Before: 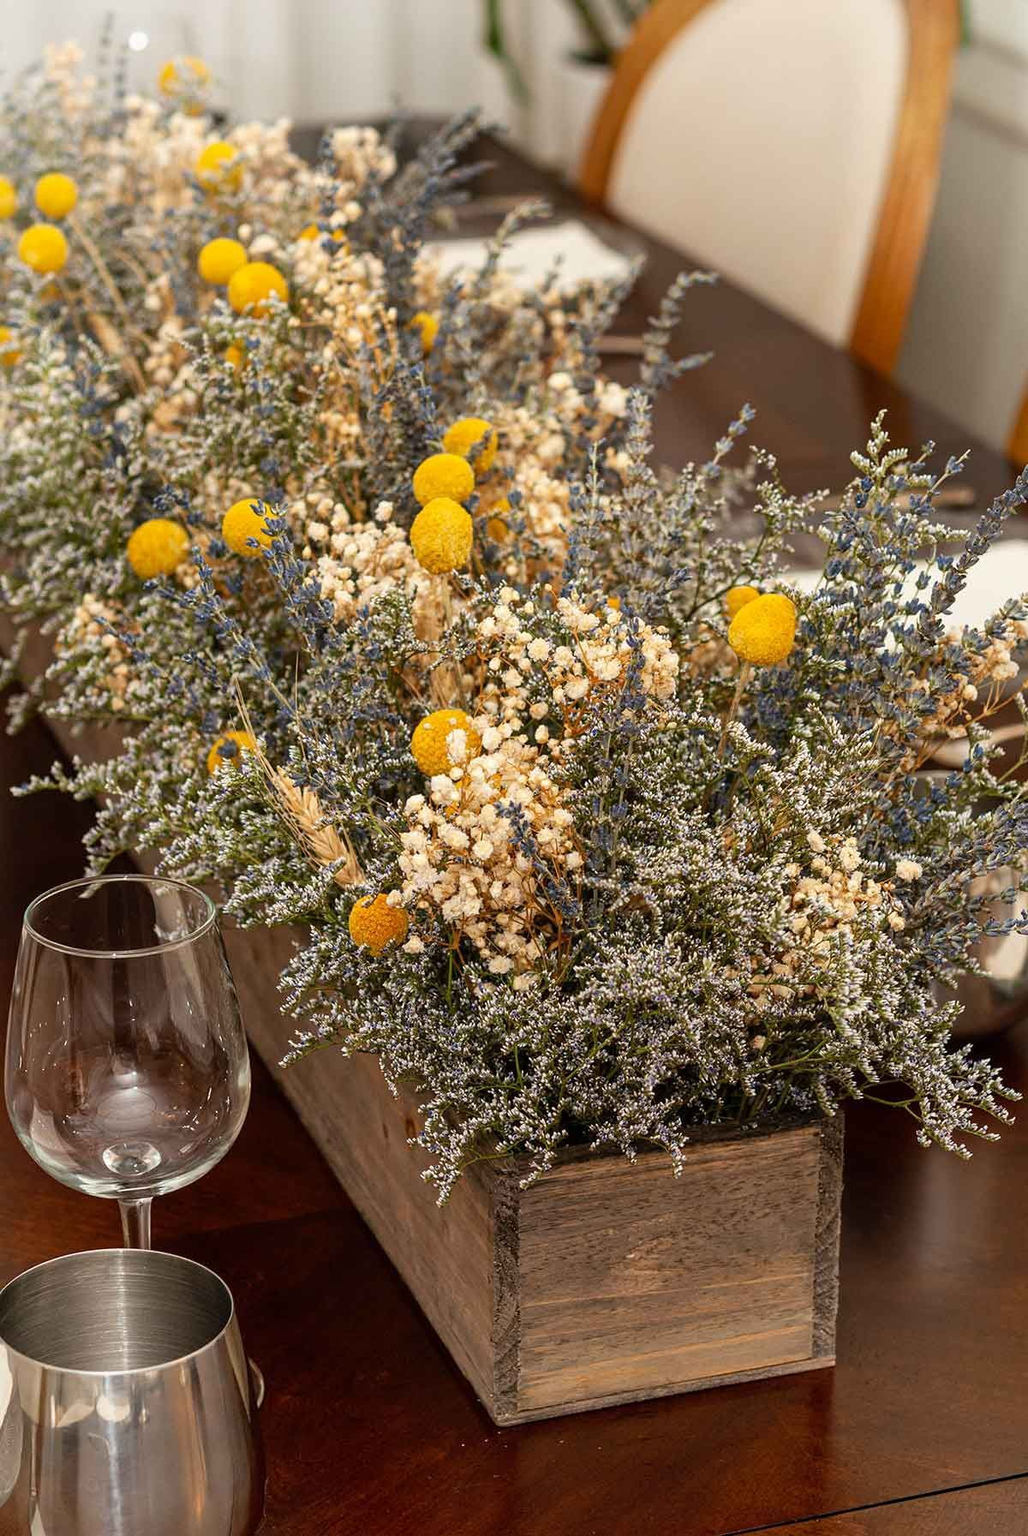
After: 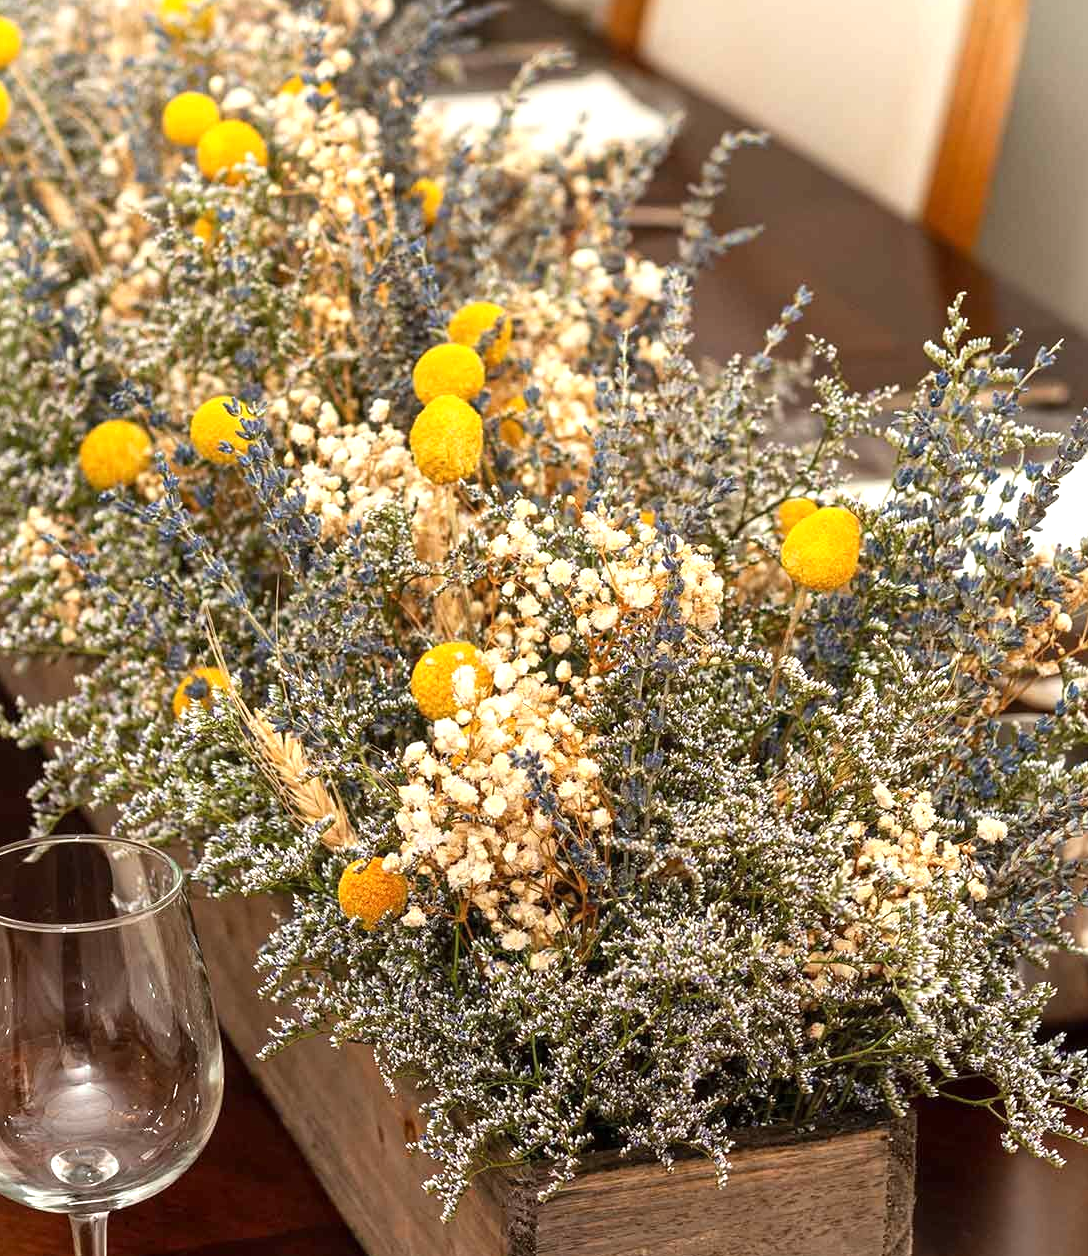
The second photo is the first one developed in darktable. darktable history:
exposure: exposure 0.58 EV, compensate highlight preservation false
crop: left 5.751%, top 10.391%, right 3.567%, bottom 19.515%
